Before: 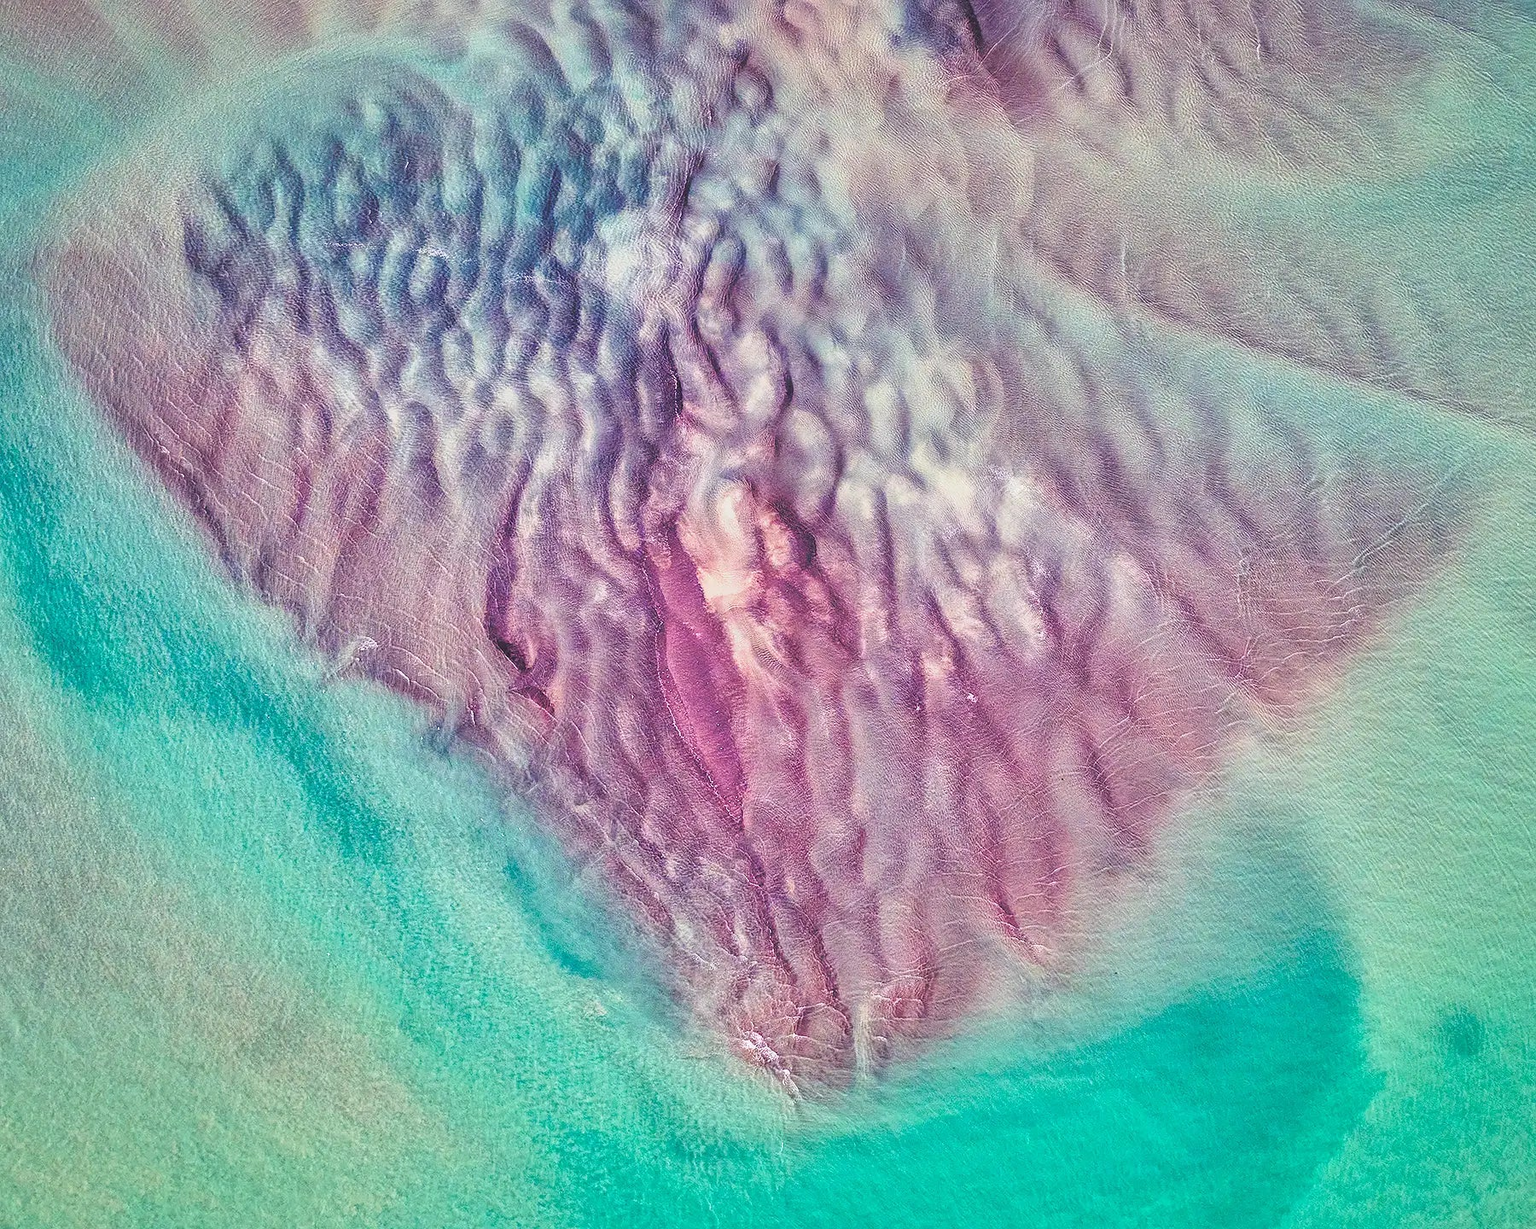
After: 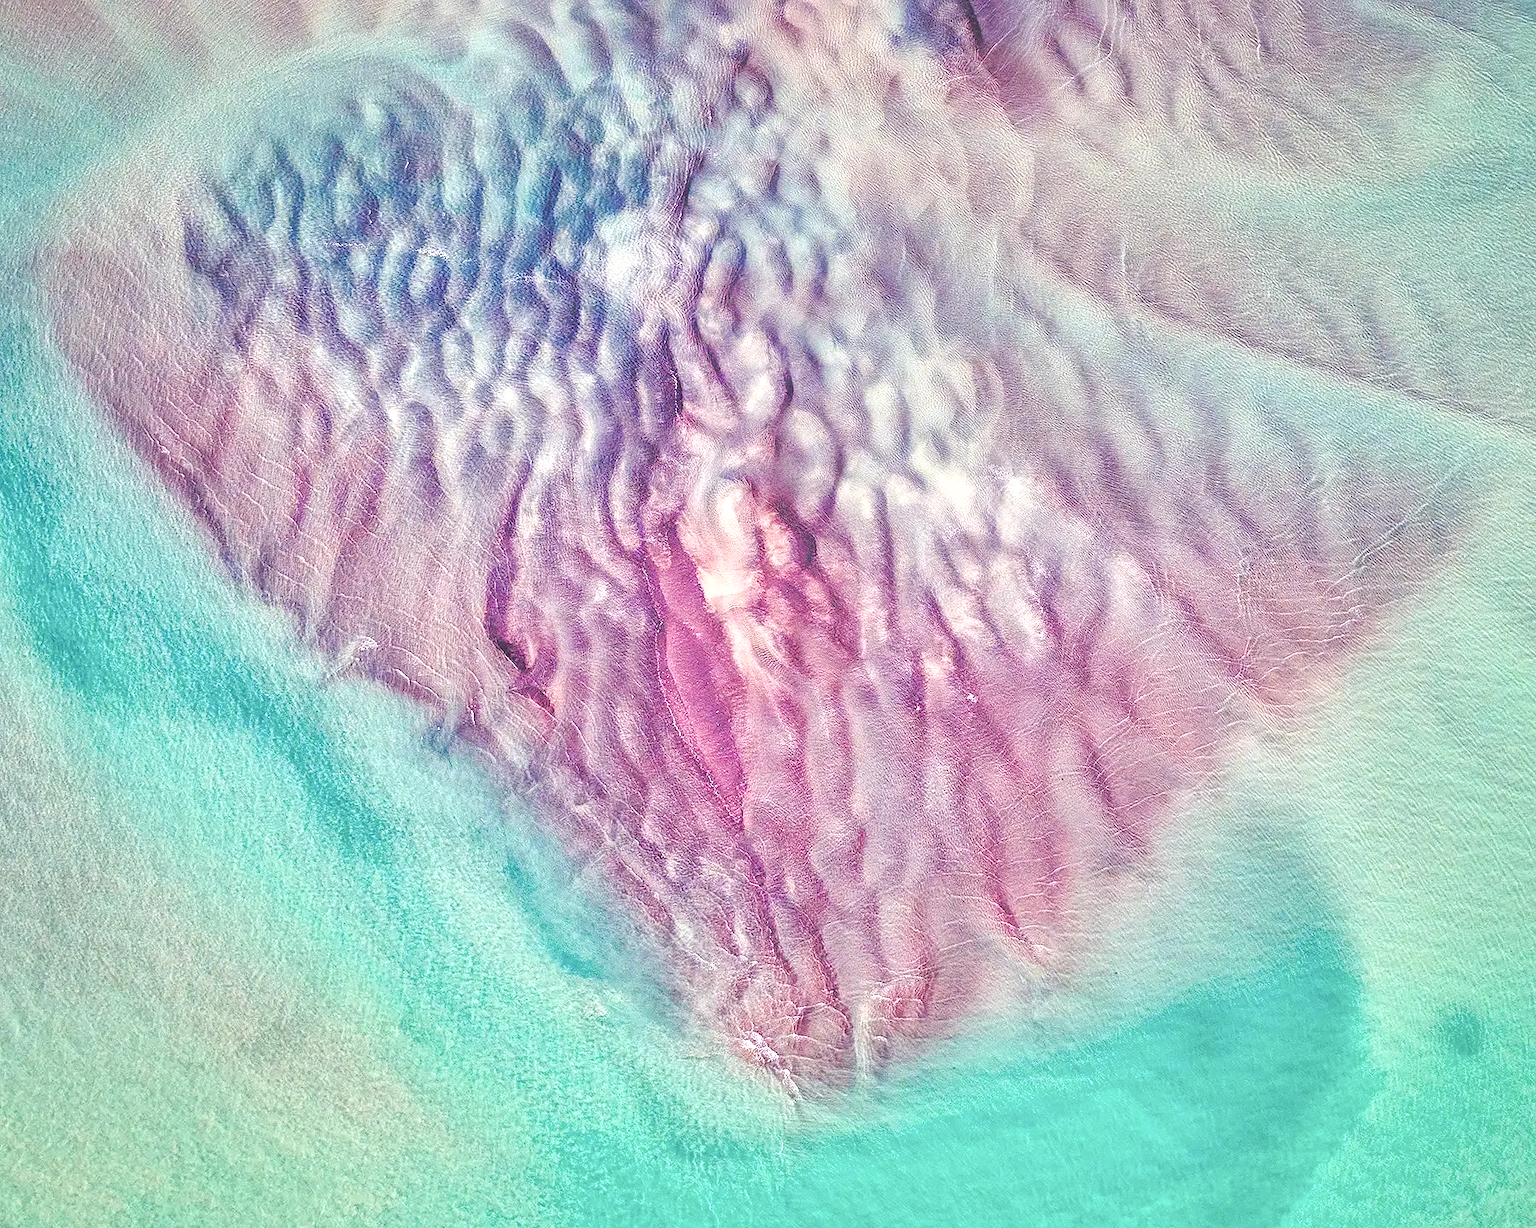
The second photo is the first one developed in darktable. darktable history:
color balance rgb: shadows lift › chroma 1%, shadows lift › hue 113°, highlights gain › chroma 0.2%, highlights gain › hue 333°, perceptual saturation grading › global saturation 20%, perceptual saturation grading › highlights -50%, perceptual saturation grading › shadows 25%, contrast -10%
exposure: black level correction 0, exposure 0.7 EV, compensate exposure bias true, compensate highlight preservation false
